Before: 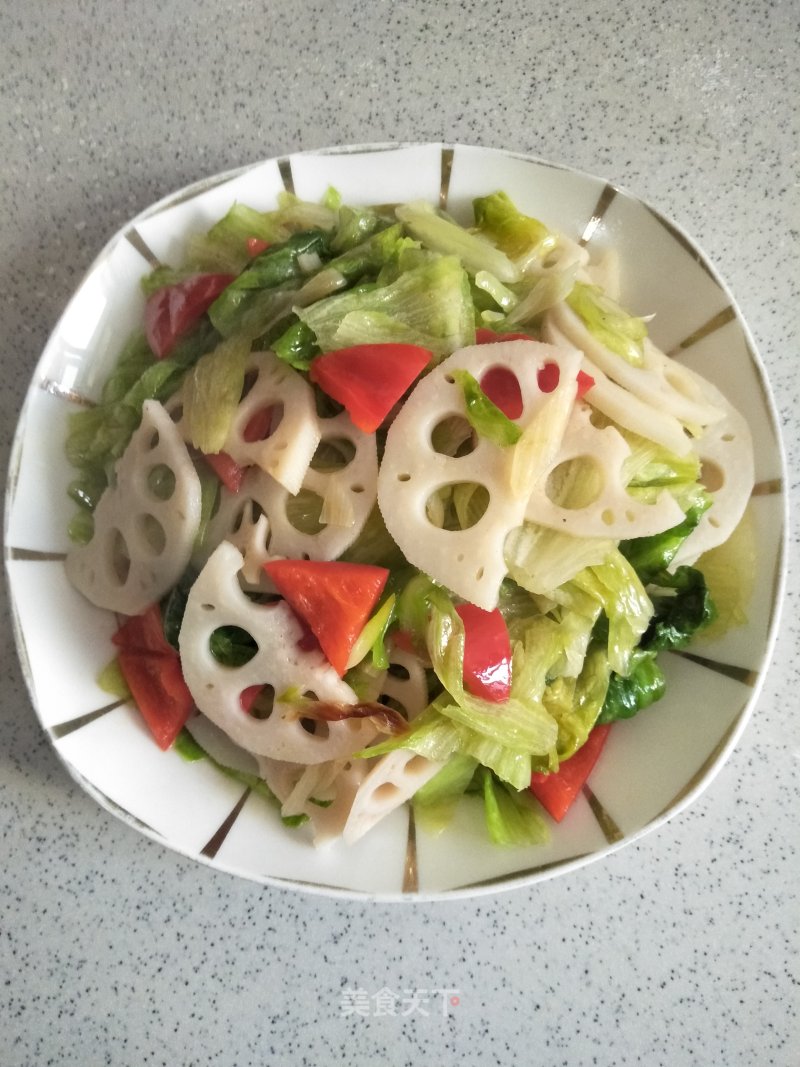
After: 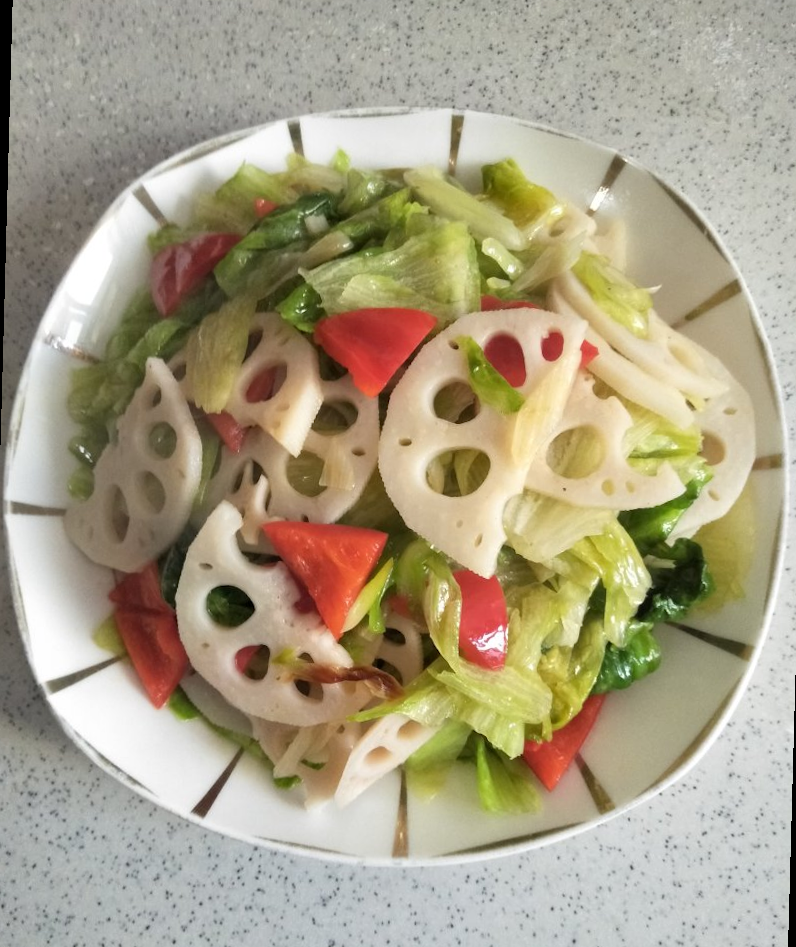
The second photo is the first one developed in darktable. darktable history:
crop: top 0.448%, right 0.264%, bottom 5.045%
rotate and perspective: rotation 1.57°, crop left 0.018, crop right 0.982, crop top 0.039, crop bottom 0.961
